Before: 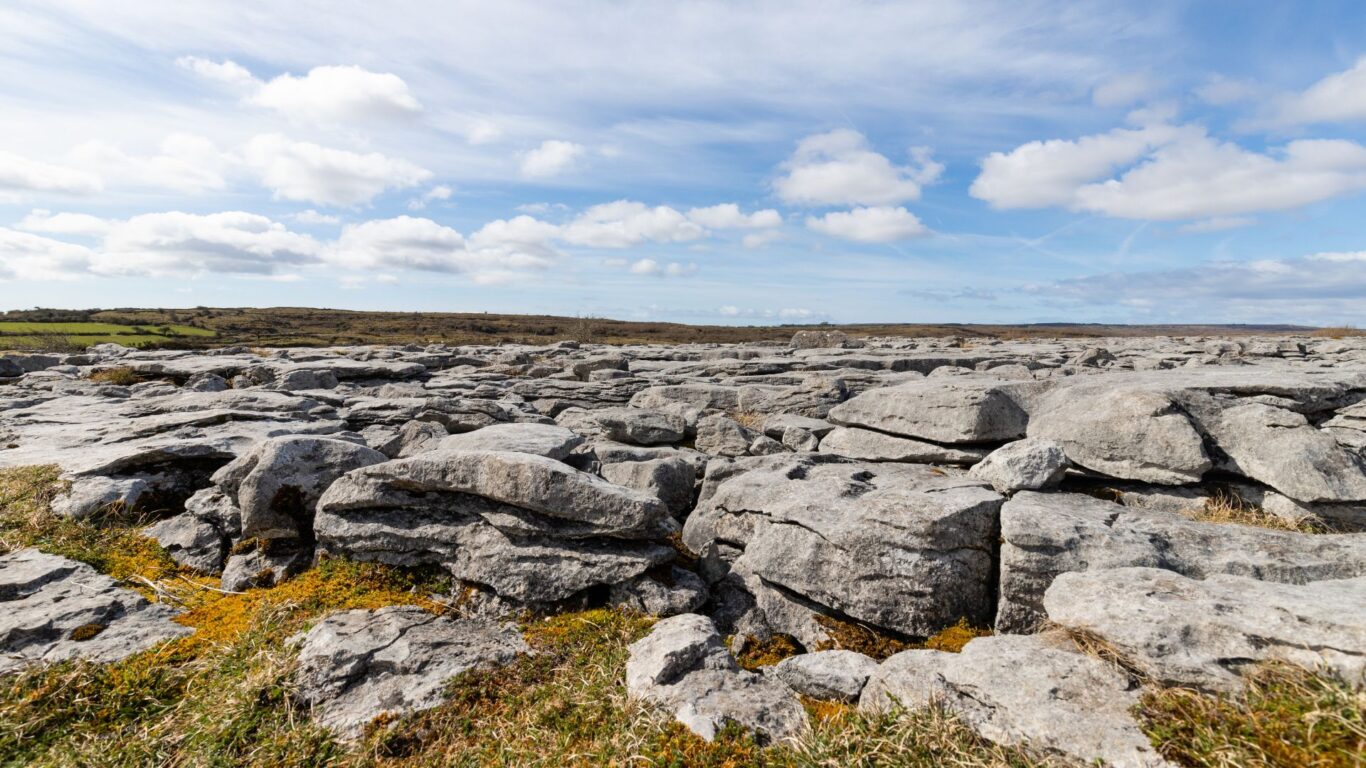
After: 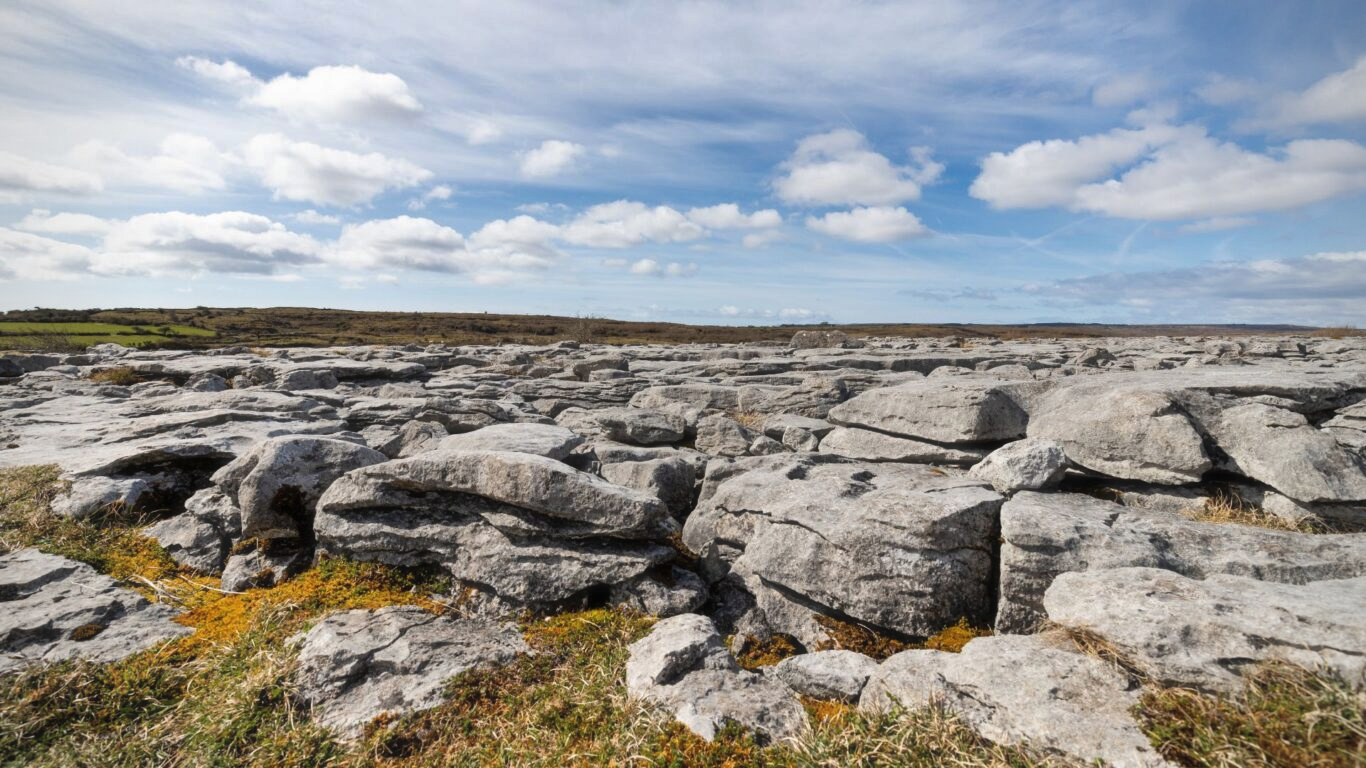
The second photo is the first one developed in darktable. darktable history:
shadows and highlights: shadows 52.42, soften with gaussian
vignetting: fall-off radius 60.92%
haze removal: strength -0.05
